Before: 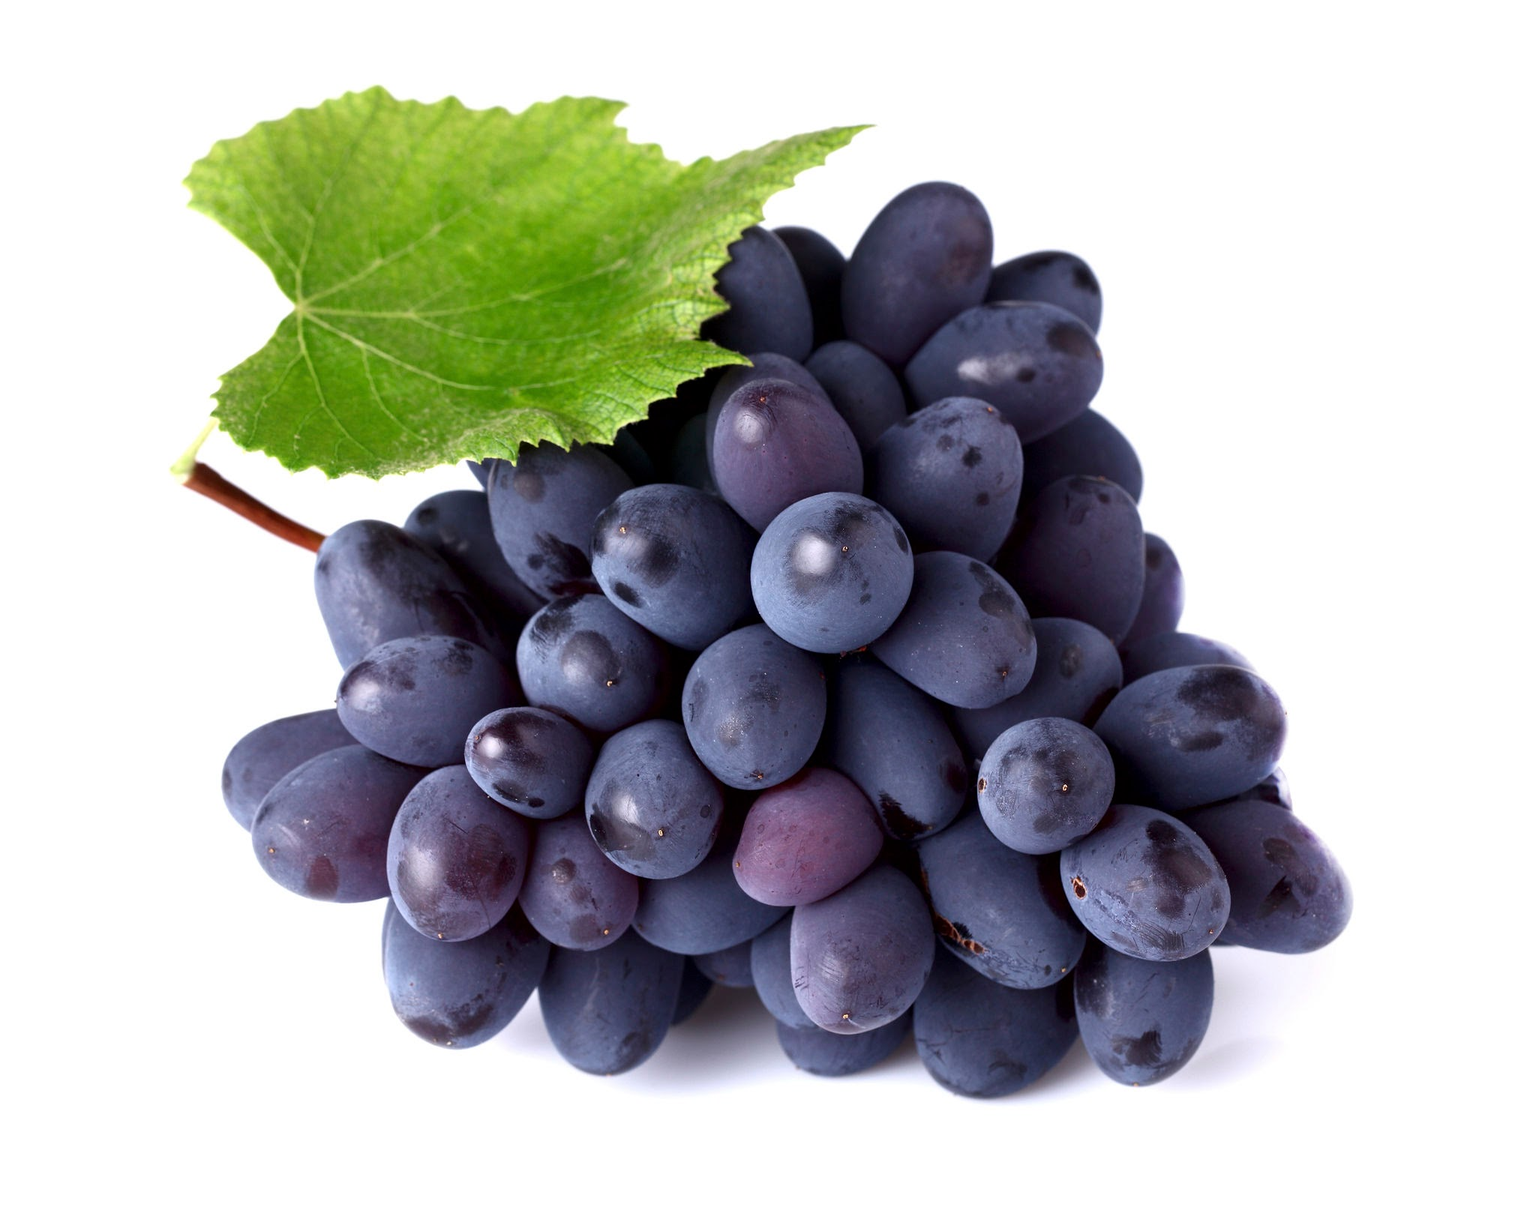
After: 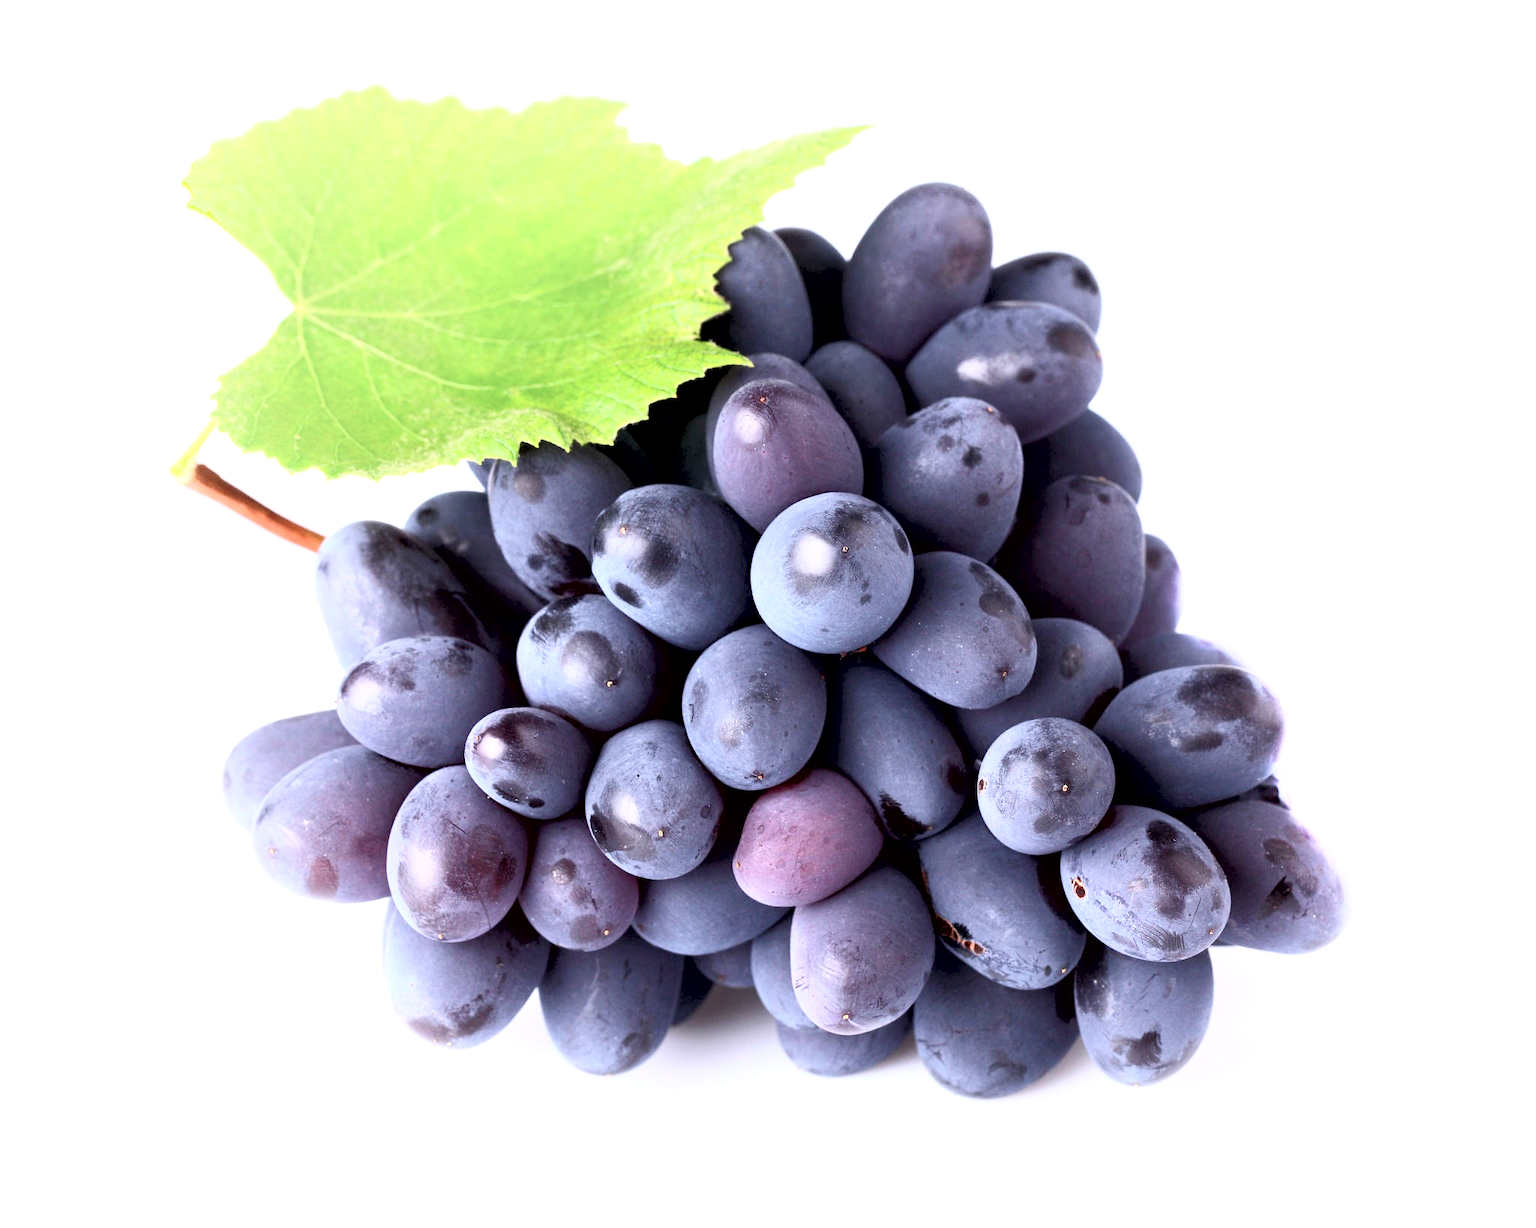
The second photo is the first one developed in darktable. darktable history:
contrast brightness saturation: contrast 0.372, brightness 0.519
shadows and highlights: shadows -22.75, highlights 44.85, soften with gaussian
exposure: black level correction 0.004, exposure 0.382 EV, compensate exposure bias true, compensate highlight preservation false
